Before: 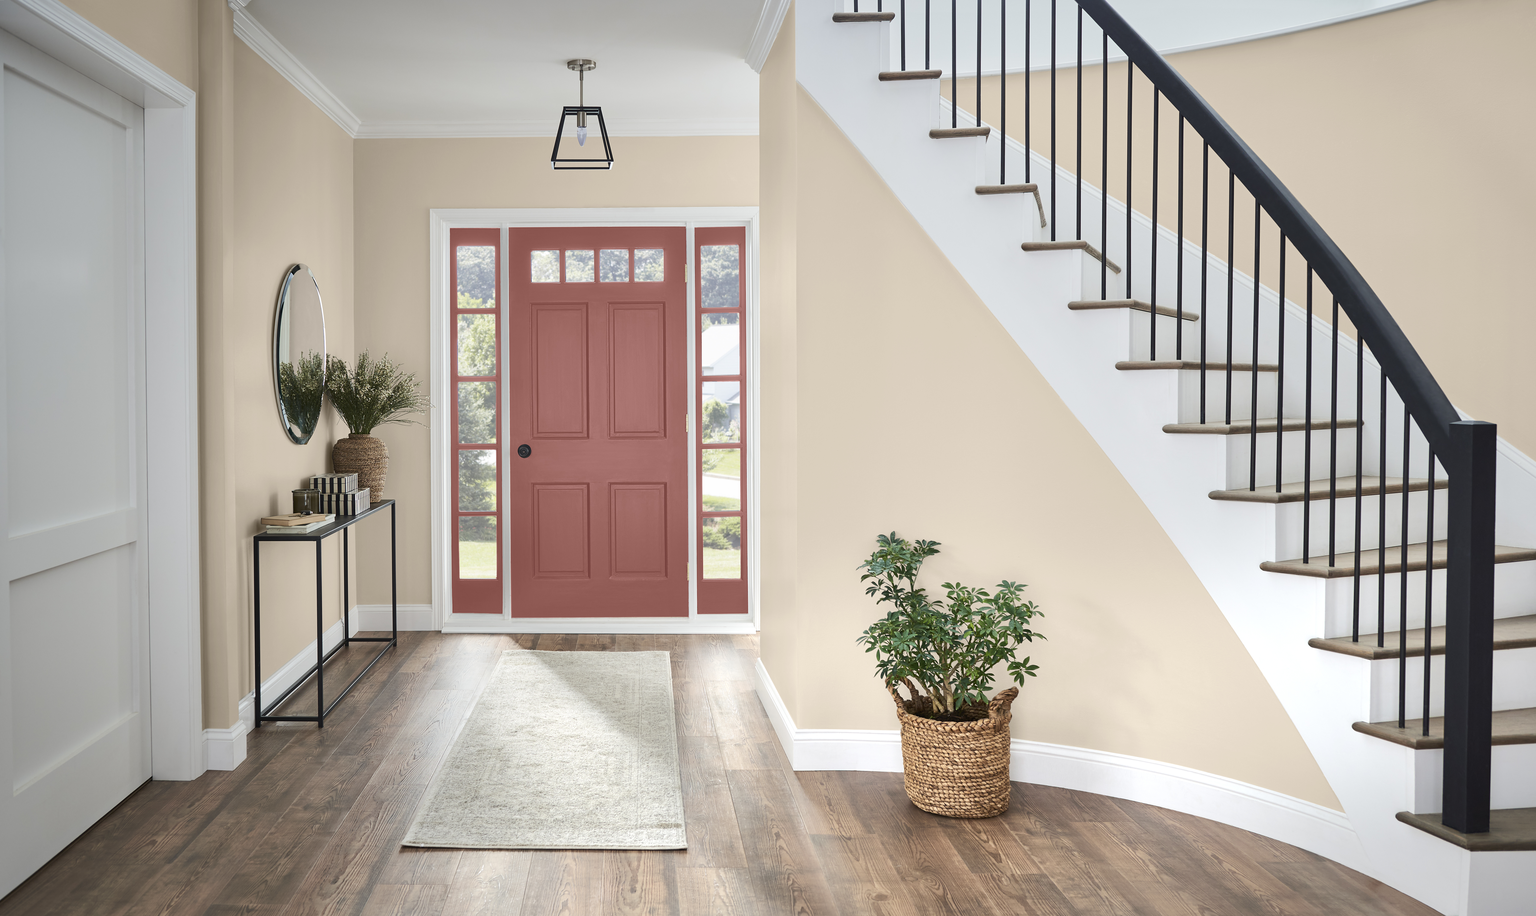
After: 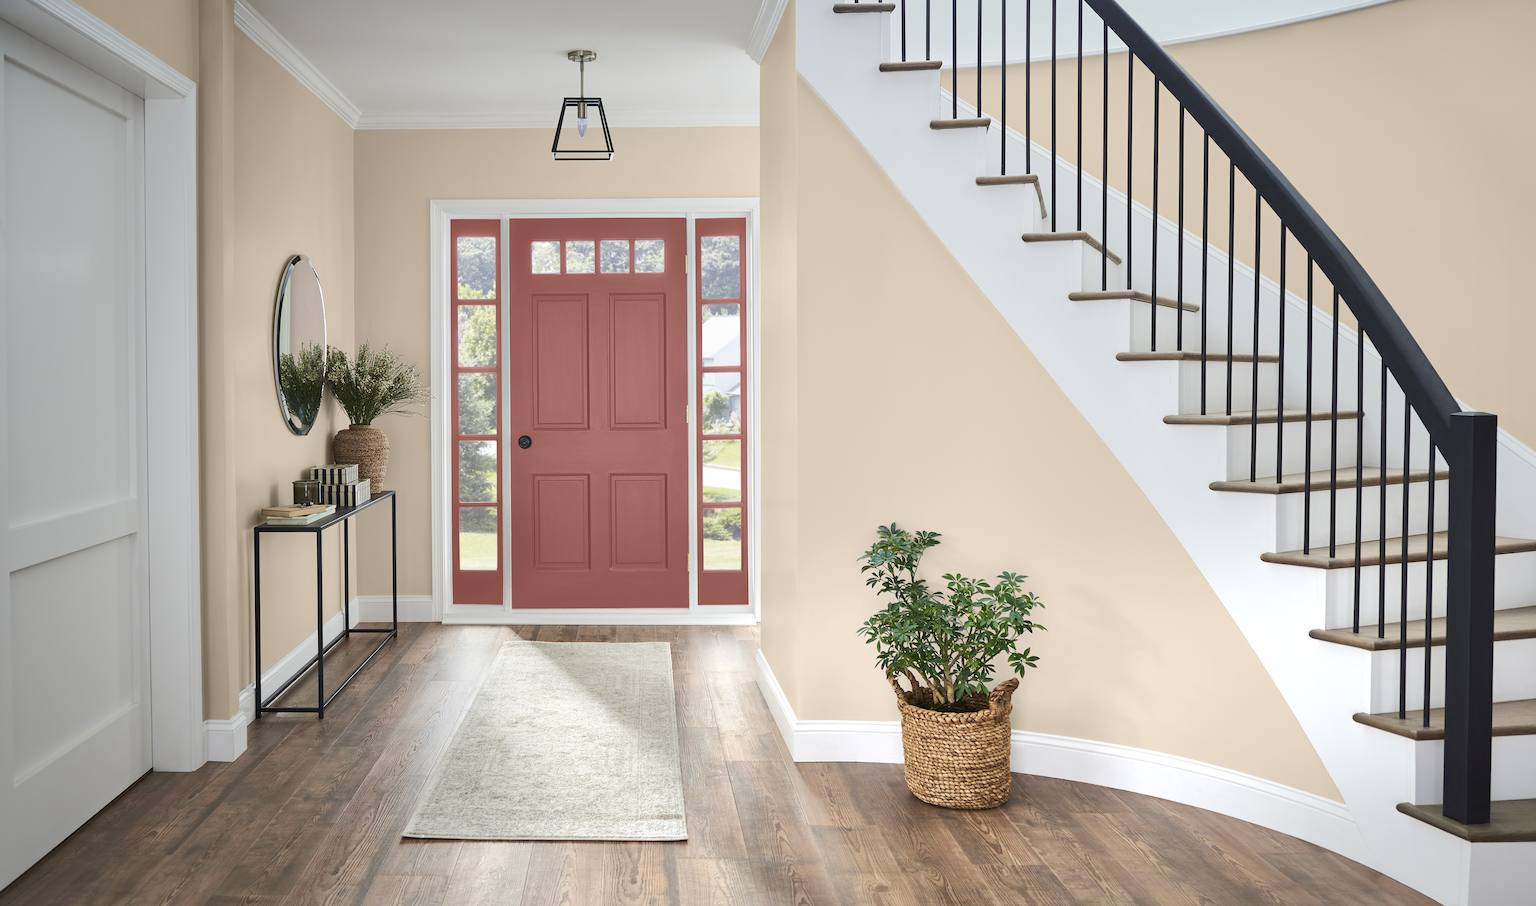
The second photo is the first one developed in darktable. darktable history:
contrast brightness saturation: saturation 0.1
crop: top 1.049%, right 0.001%
